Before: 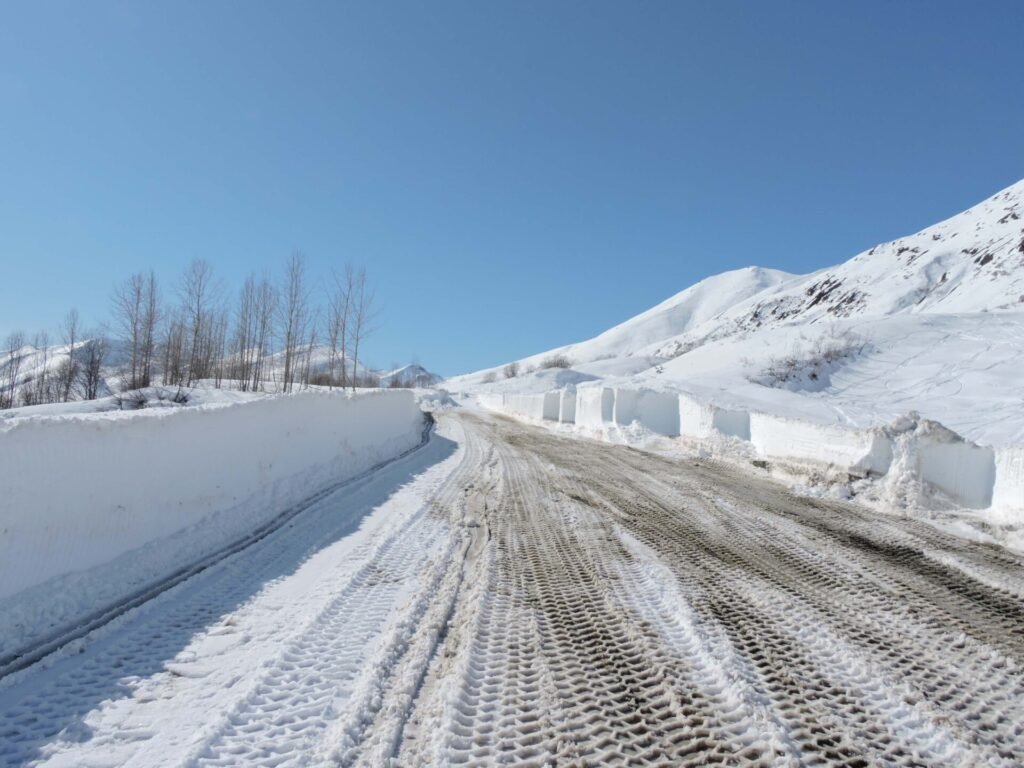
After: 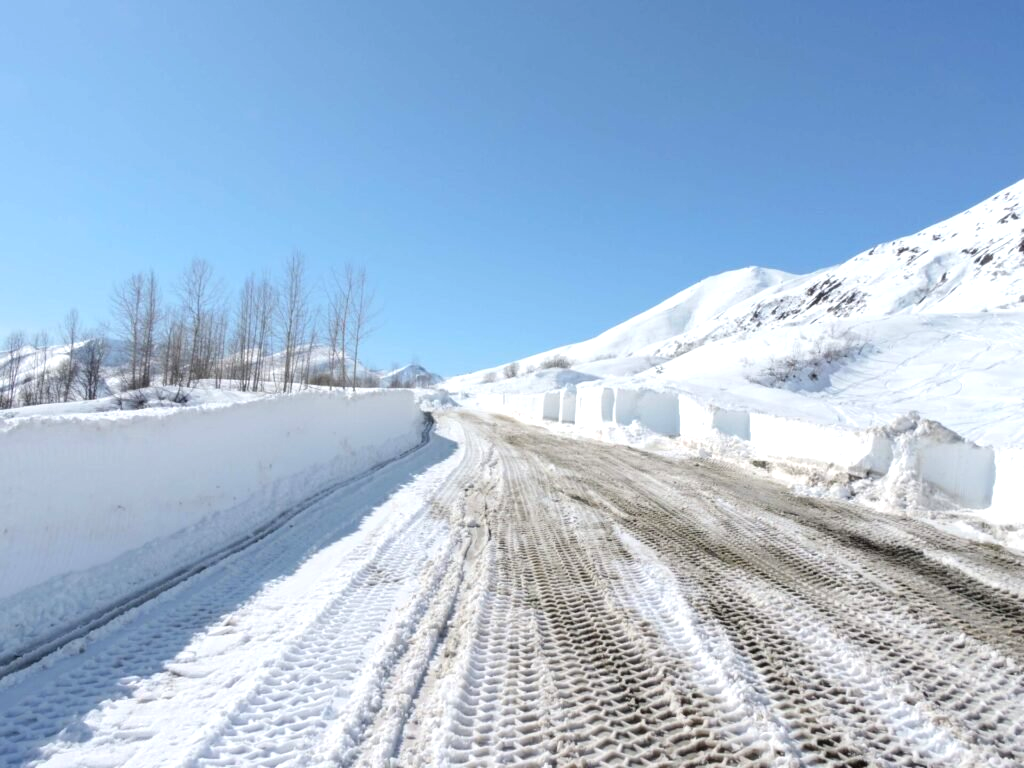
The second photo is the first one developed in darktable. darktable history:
exposure: exposure 0.56 EV, compensate highlight preservation false
